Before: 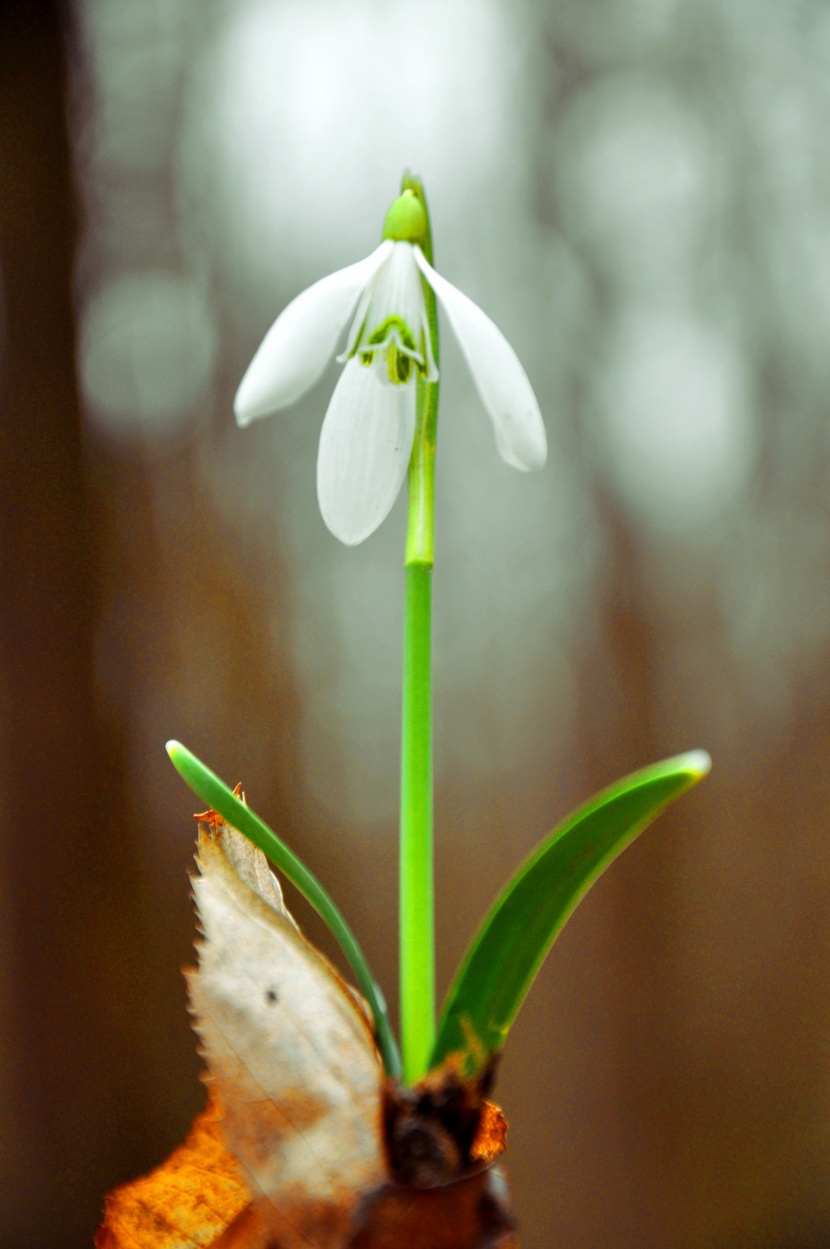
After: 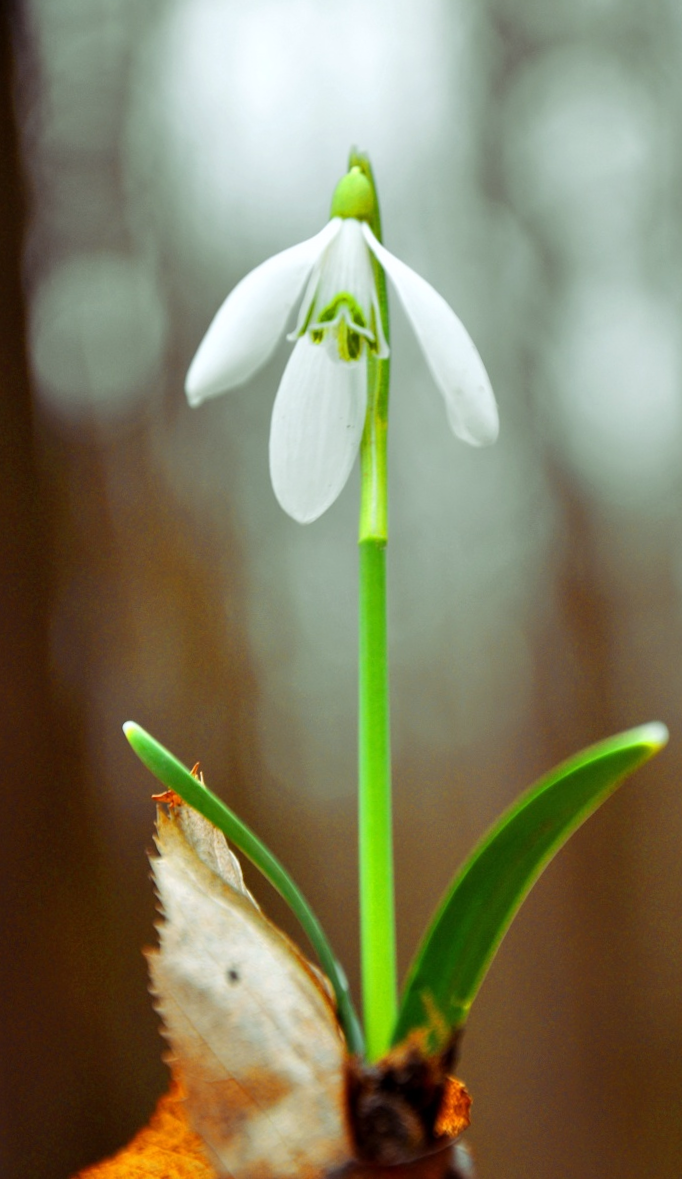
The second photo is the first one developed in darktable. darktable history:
white balance: red 0.988, blue 1.017
crop and rotate: angle 1°, left 4.281%, top 0.642%, right 11.383%, bottom 2.486%
